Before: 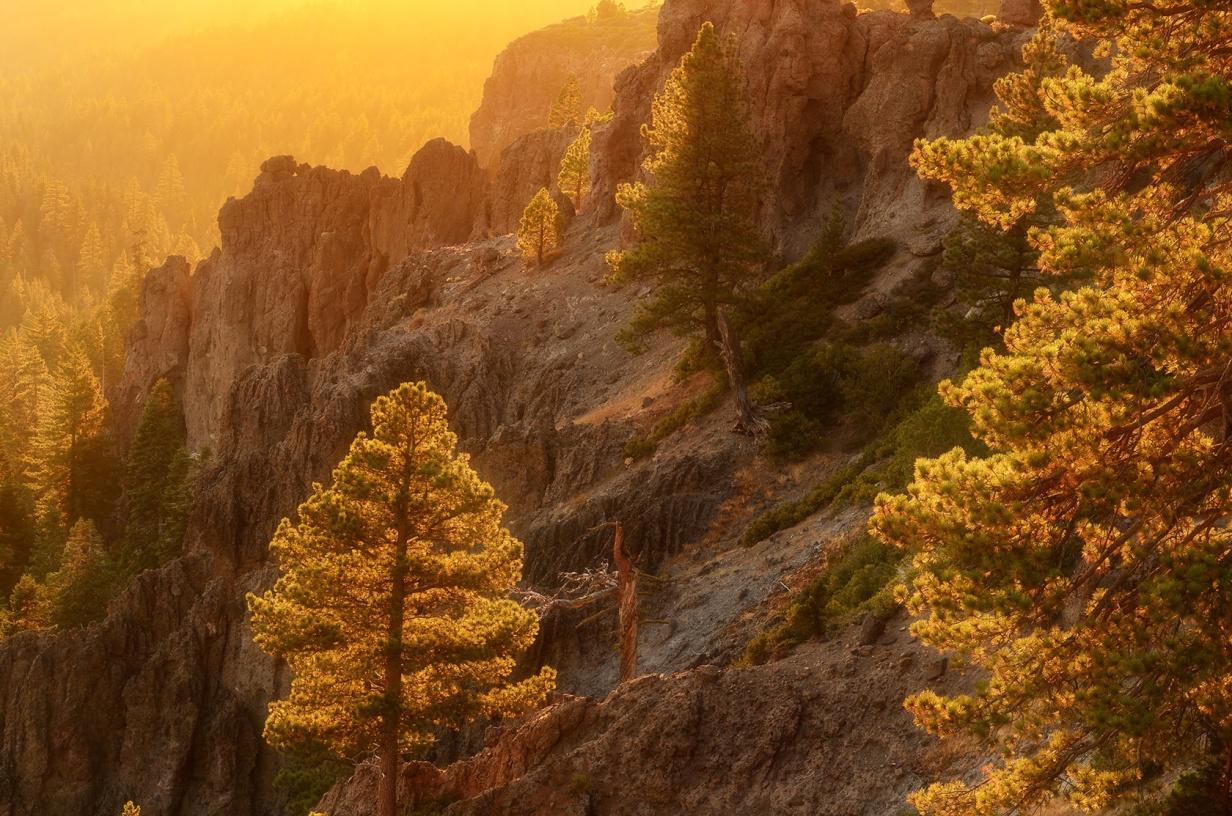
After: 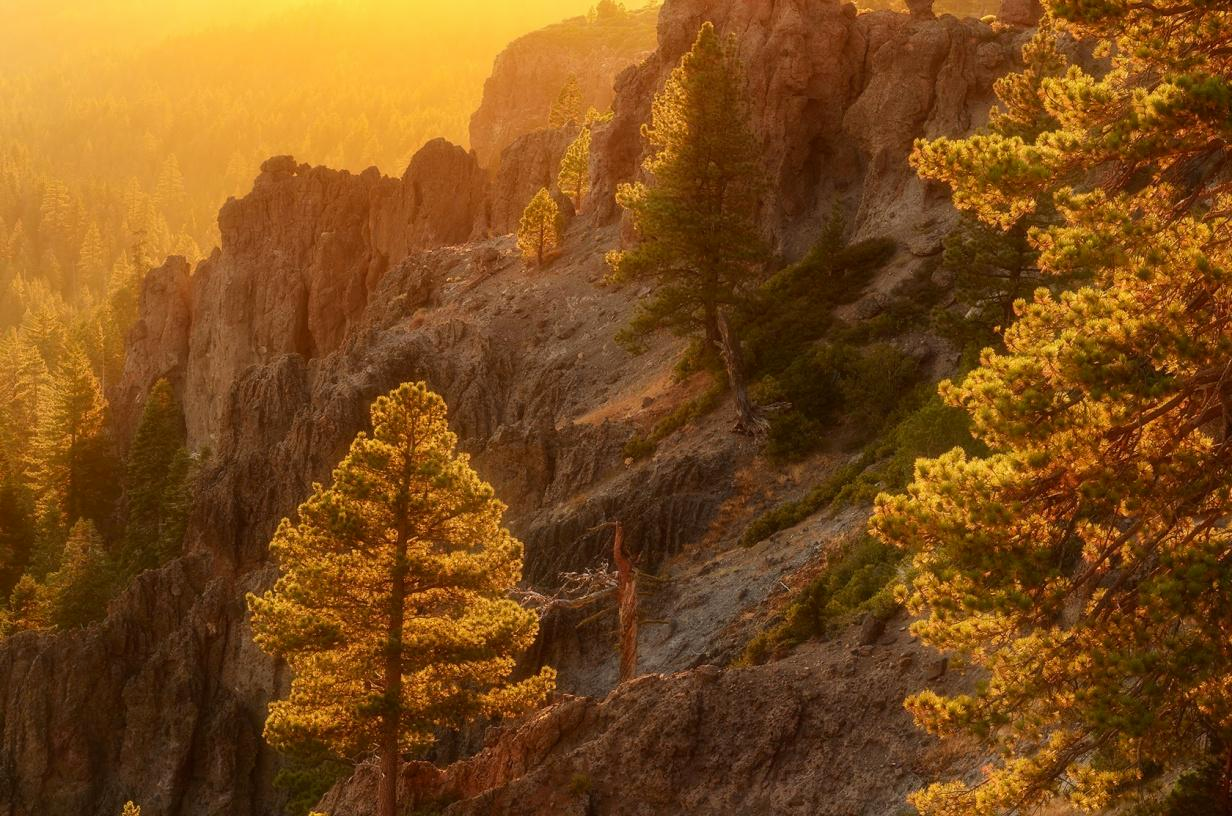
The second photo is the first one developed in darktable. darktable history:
contrast brightness saturation: contrast -0.012, brightness -0.014, saturation 0.032
